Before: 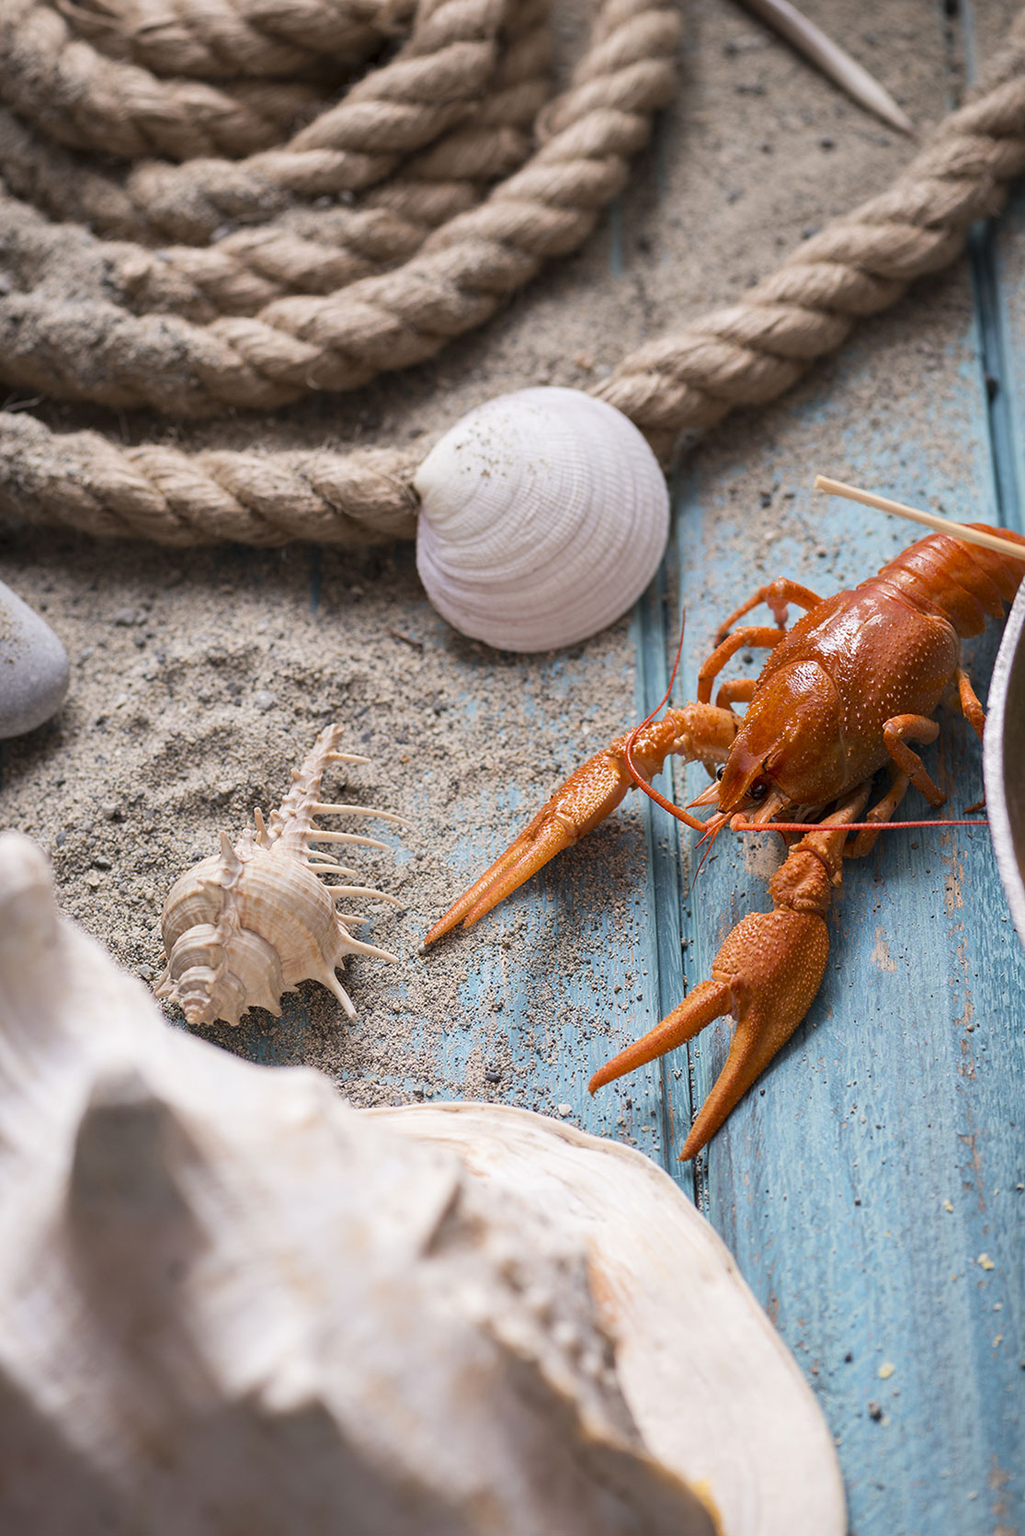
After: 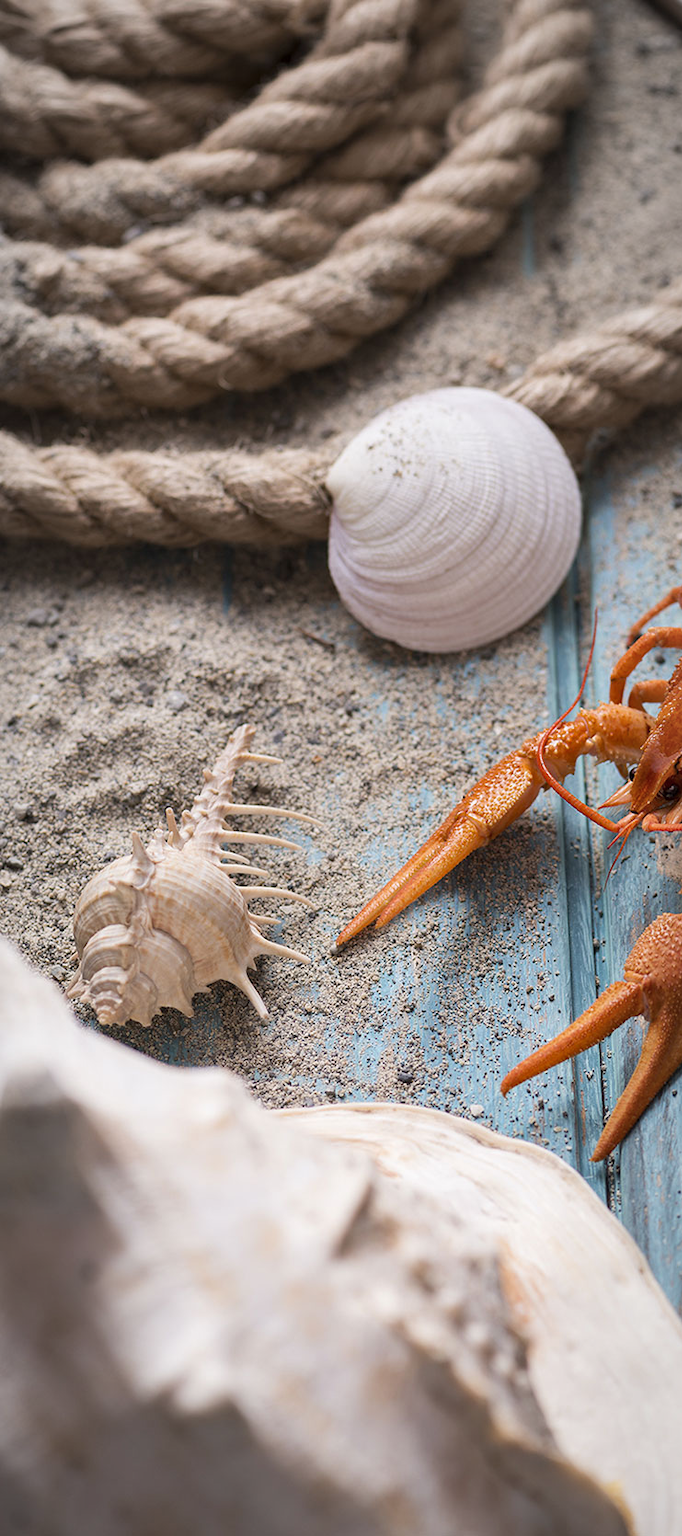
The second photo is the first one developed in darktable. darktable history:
vignetting: fall-off radius 59.87%, brightness -0.18, saturation -0.307, automatic ratio true
crop and rotate: left 8.625%, right 24.75%
